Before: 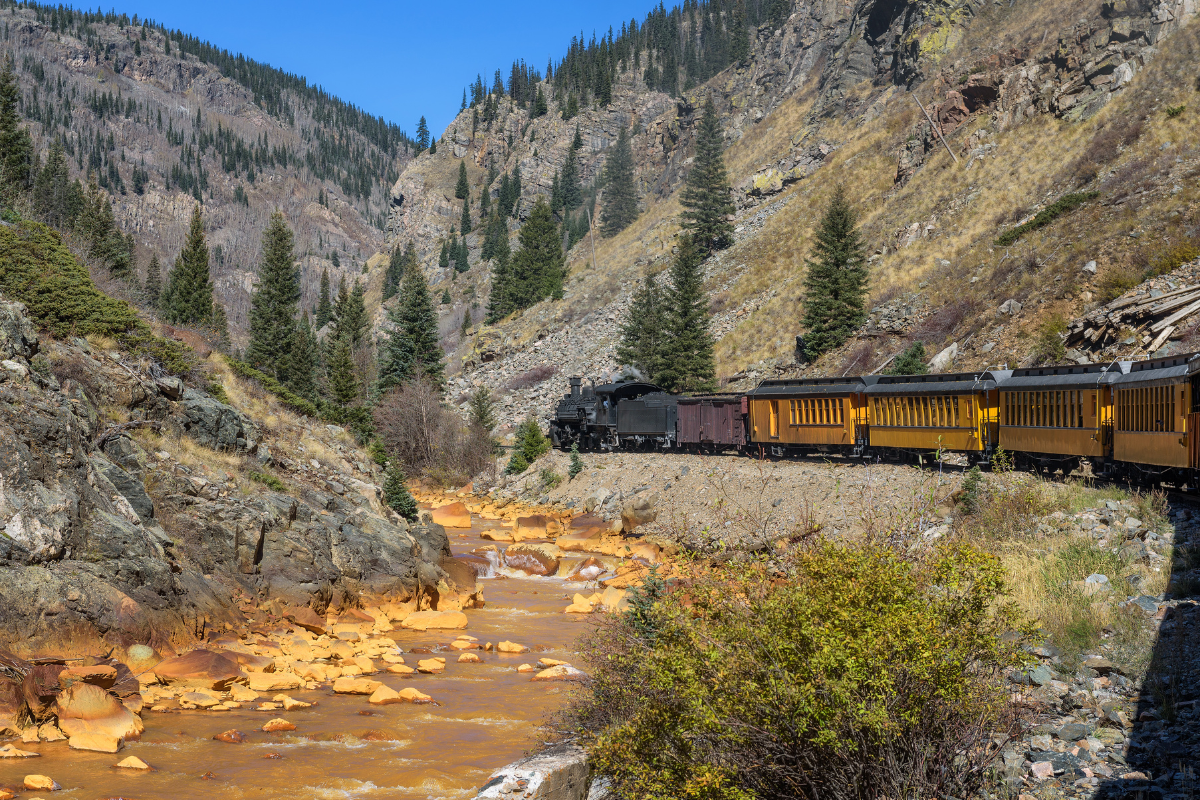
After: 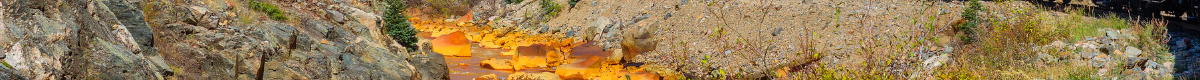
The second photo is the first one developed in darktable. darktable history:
shadows and highlights: shadows 43.71, white point adjustment -1.46, soften with gaussian
color contrast: green-magenta contrast 1.69, blue-yellow contrast 1.49
crop and rotate: top 59.084%, bottom 30.916%
